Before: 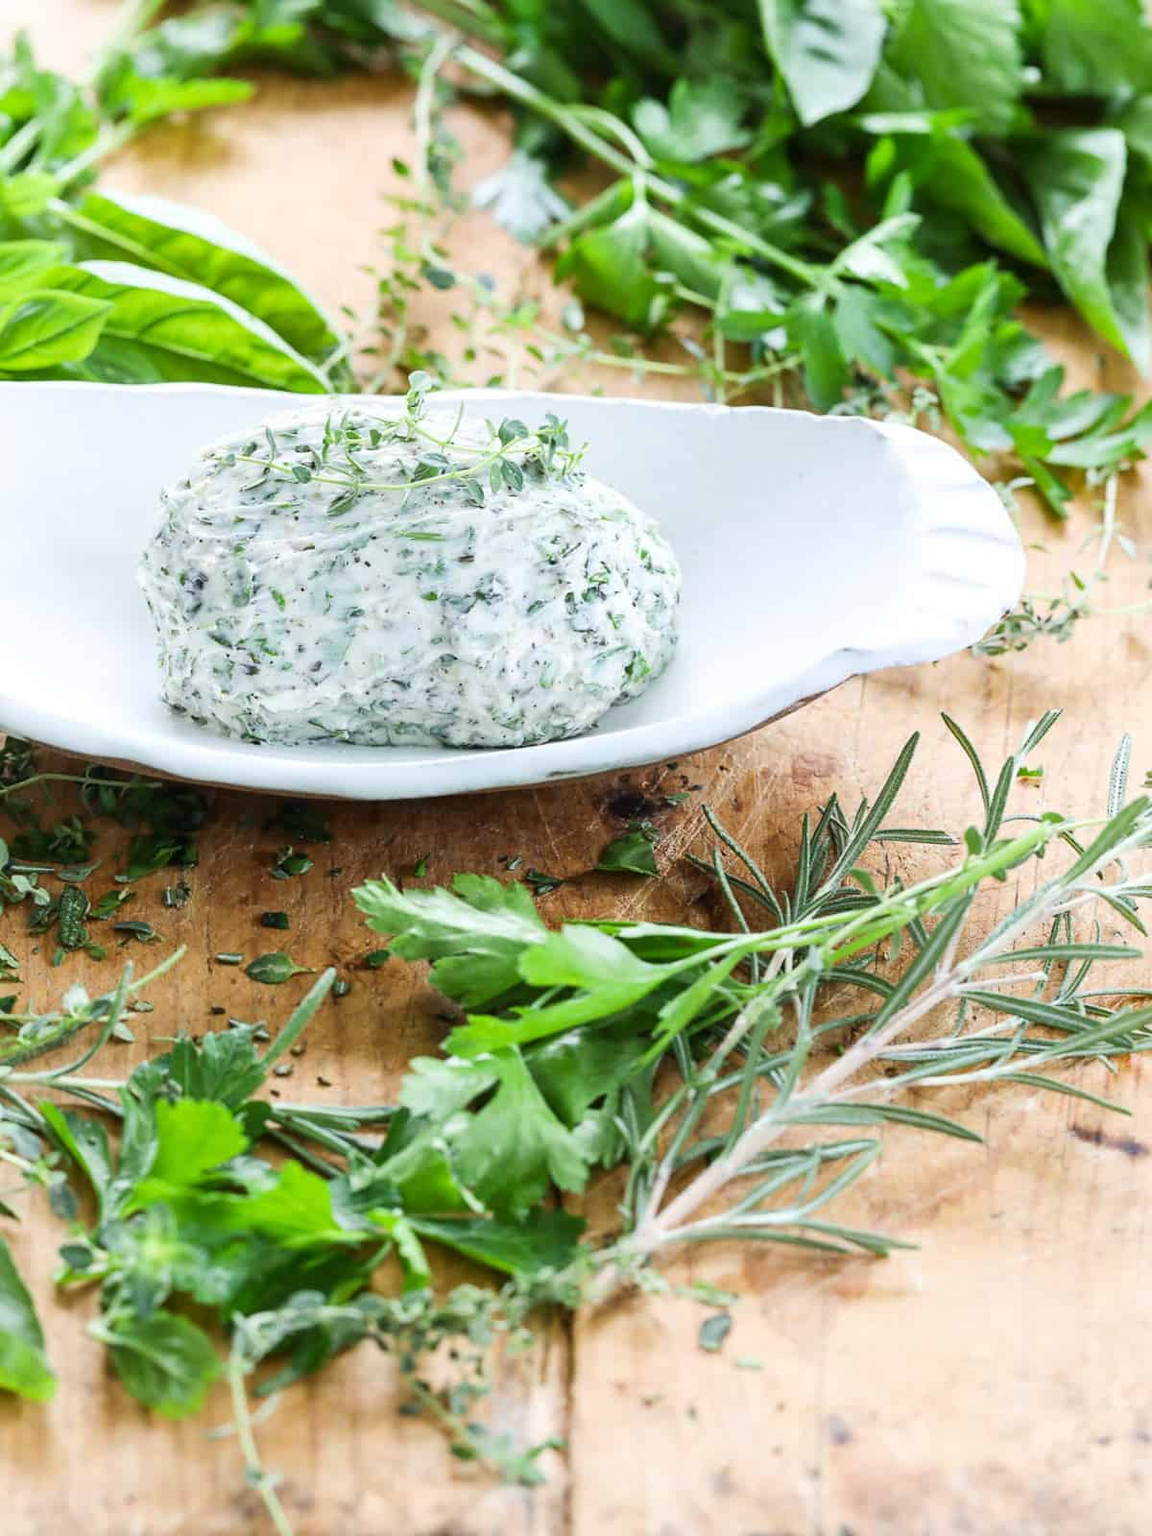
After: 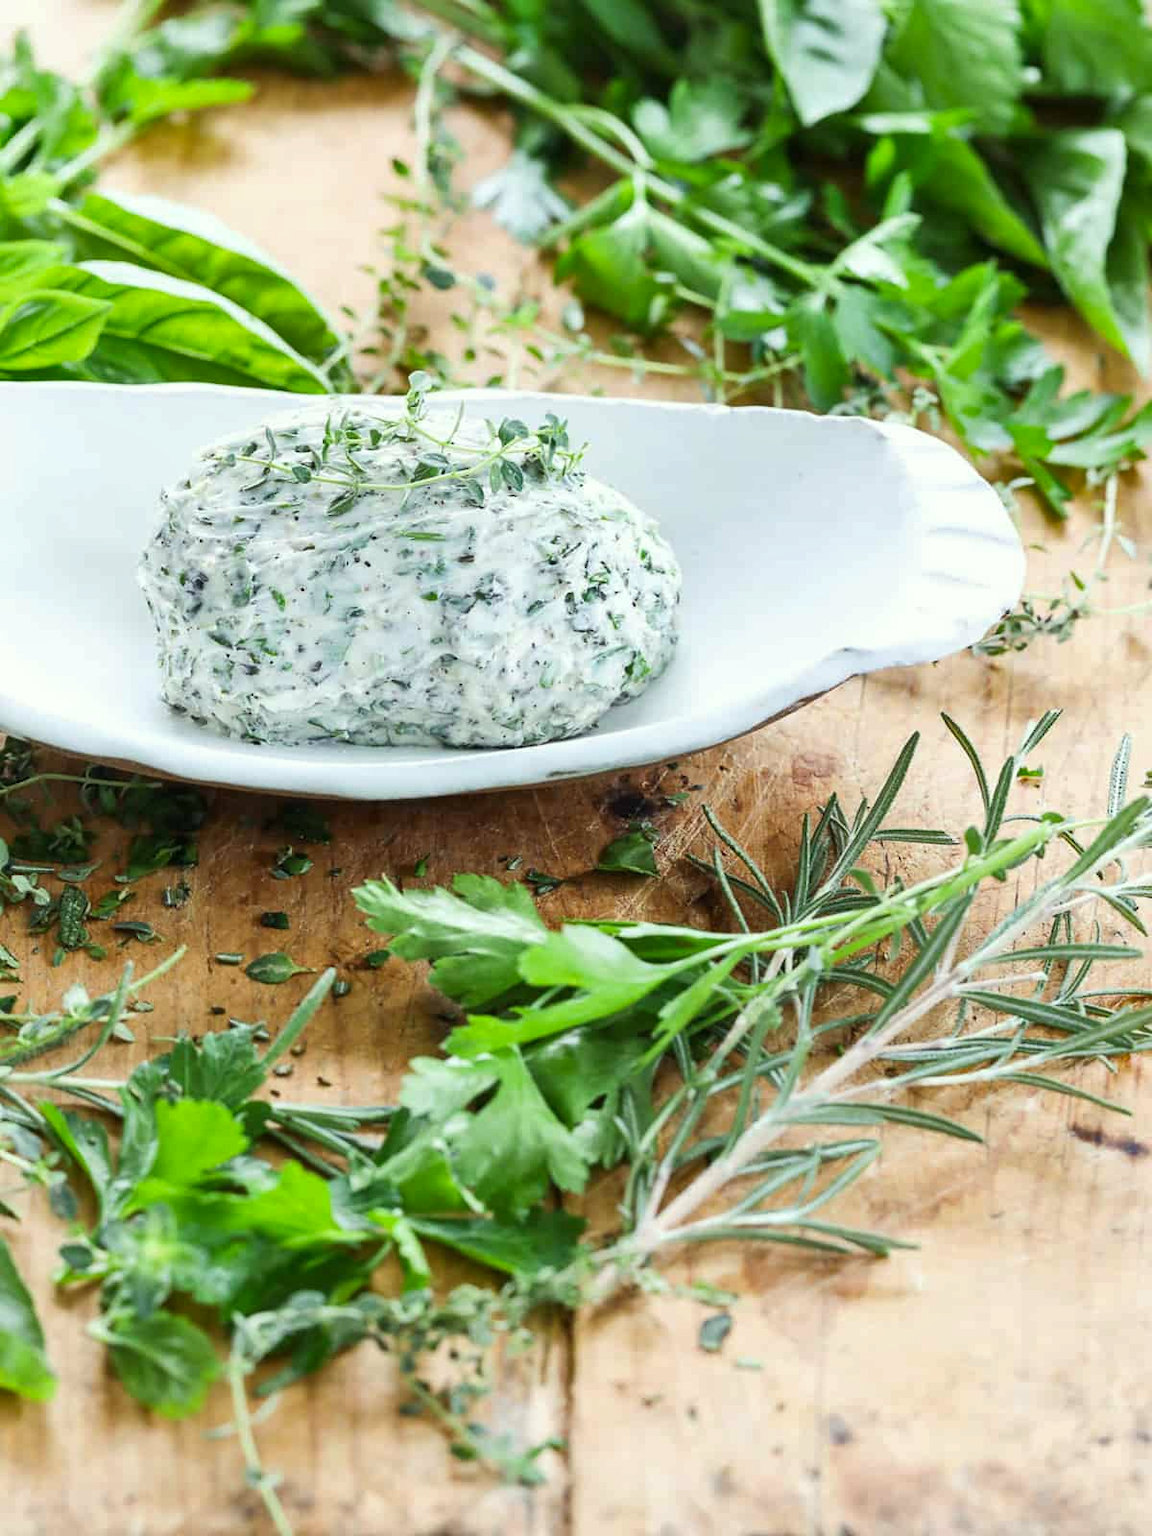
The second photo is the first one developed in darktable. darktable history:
color correction: highlights a* -2.67, highlights b* 2.3
shadows and highlights: shadows 21.02, highlights -35.46, soften with gaussian
